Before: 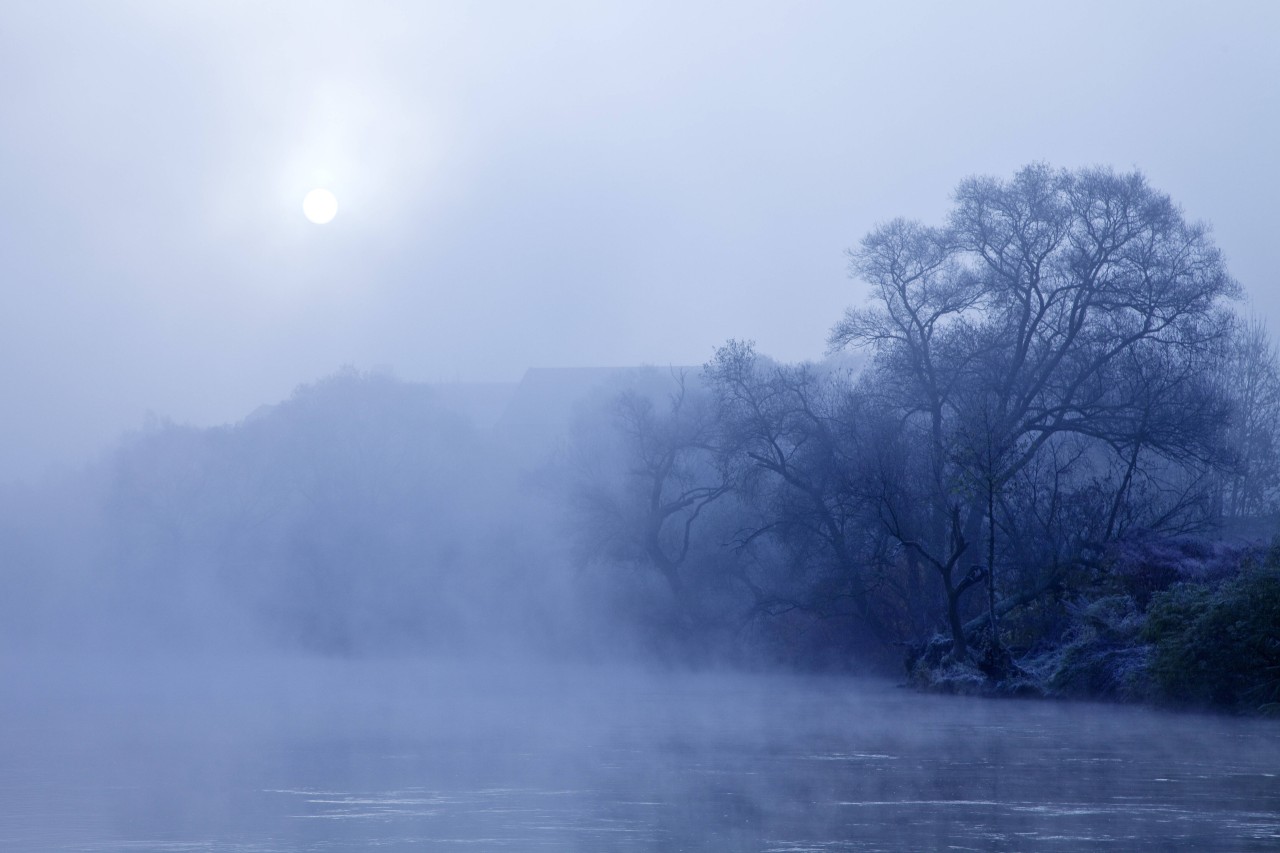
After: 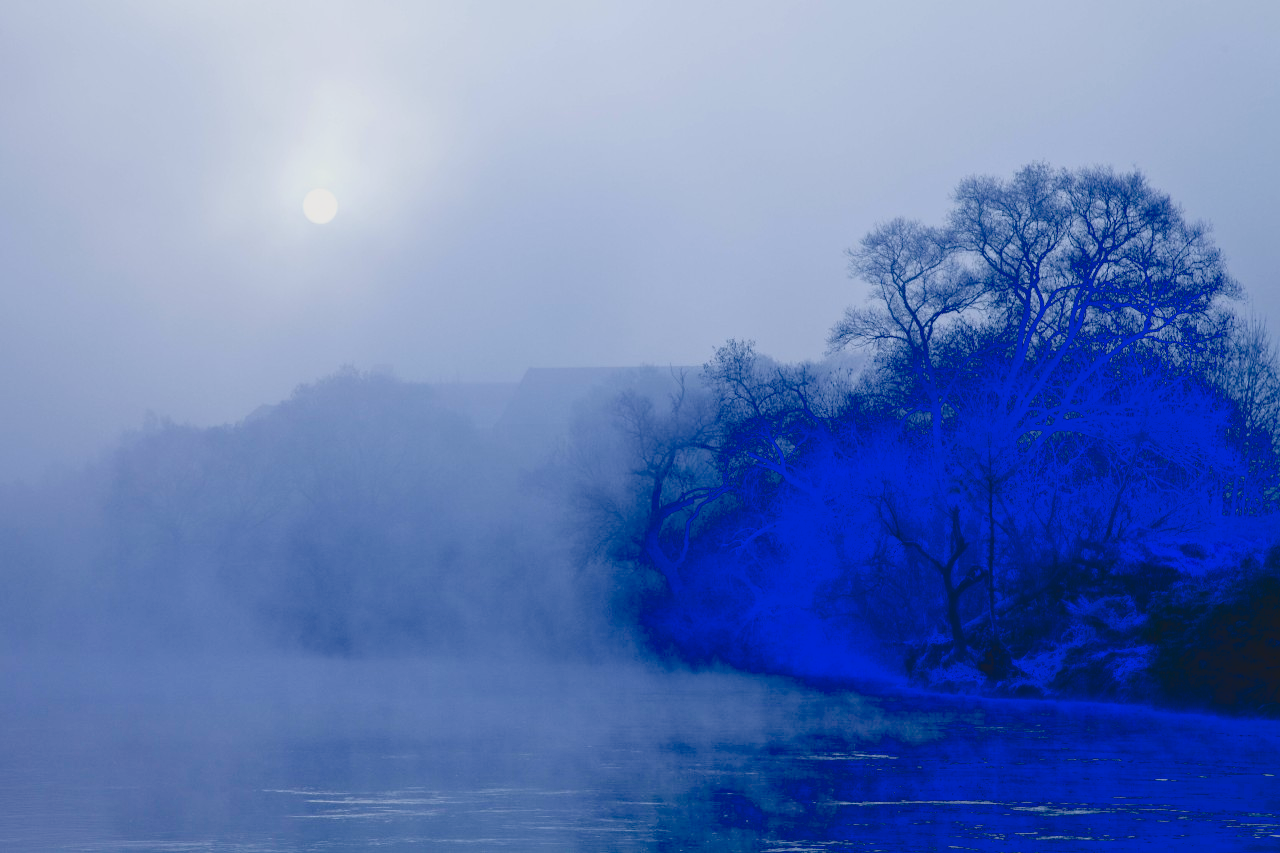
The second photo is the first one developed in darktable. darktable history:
haze removal: compatibility mode true, adaptive false
contrast brightness saturation: contrast -0.15, brightness 0.05, saturation -0.12
exposure: black level correction 0.1, exposure -0.092 EV, compensate highlight preservation false
